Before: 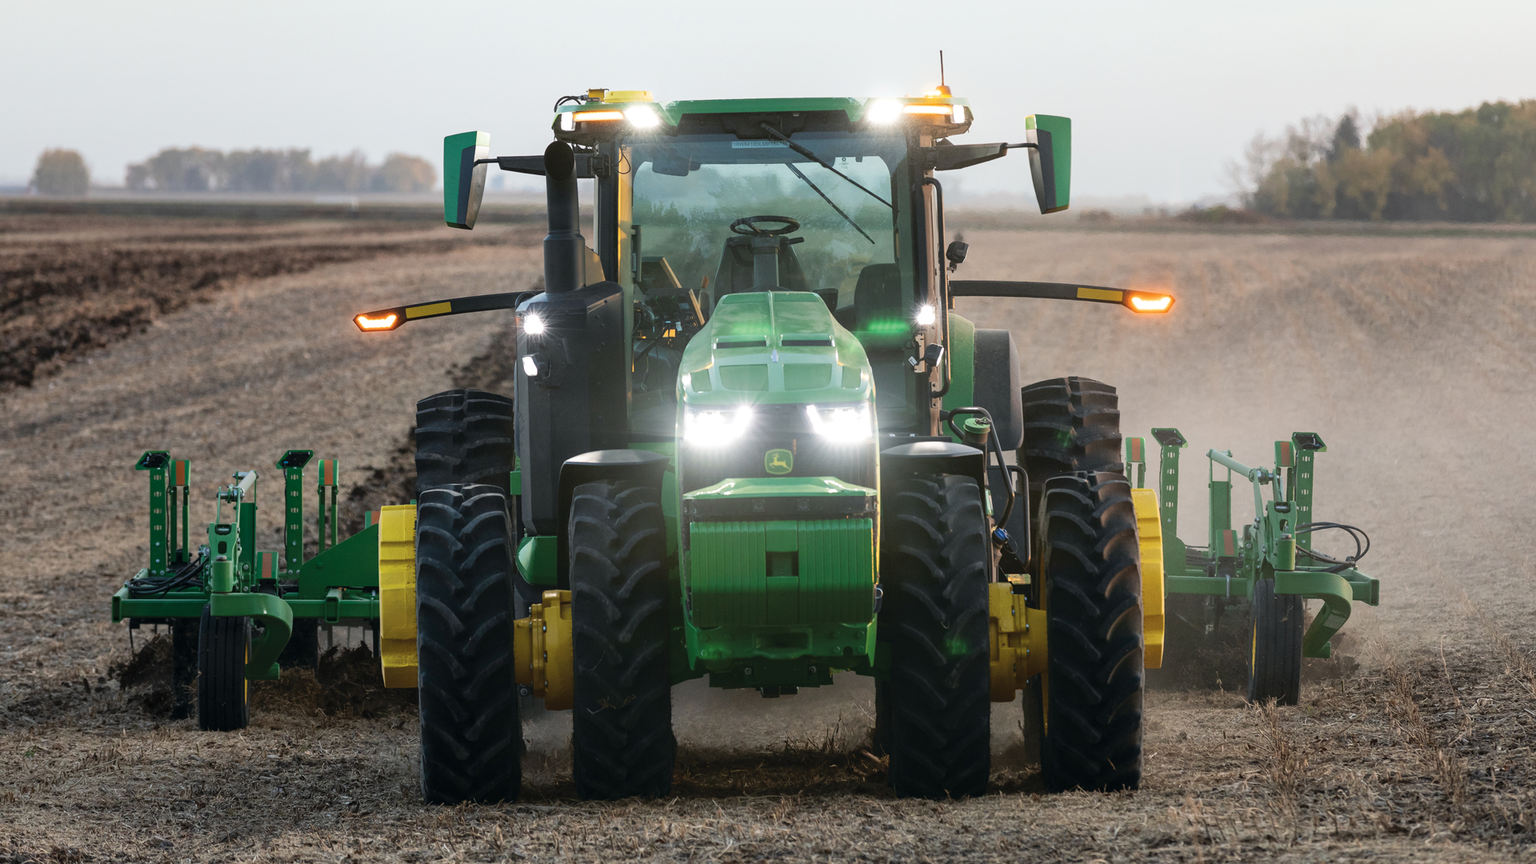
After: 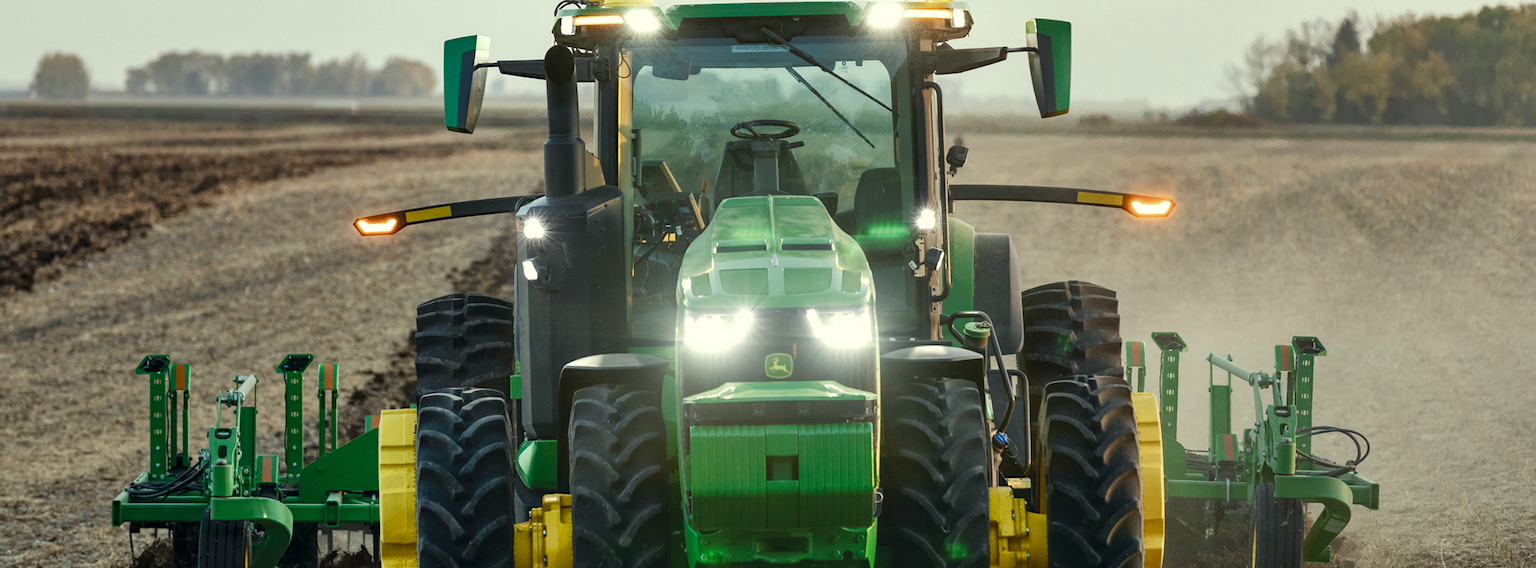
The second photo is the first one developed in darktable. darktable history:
local contrast: highlights 102%, shadows 99%, detail 120%, midtone range 0.2
shadows and highlights: soften with gaussian
crop: top 11.13%, bottom 22.216%
exposure: compensate highlight preservation false
base curve: preserve colors none
color correction: highlights a* -5.85, highlights b* 11.05
color balance rgb: perceptual saturation grading › global saturation 20%, perceptual saturation grading › highlights -49.359%, perceptual saturation grading › shadows 24.085%
